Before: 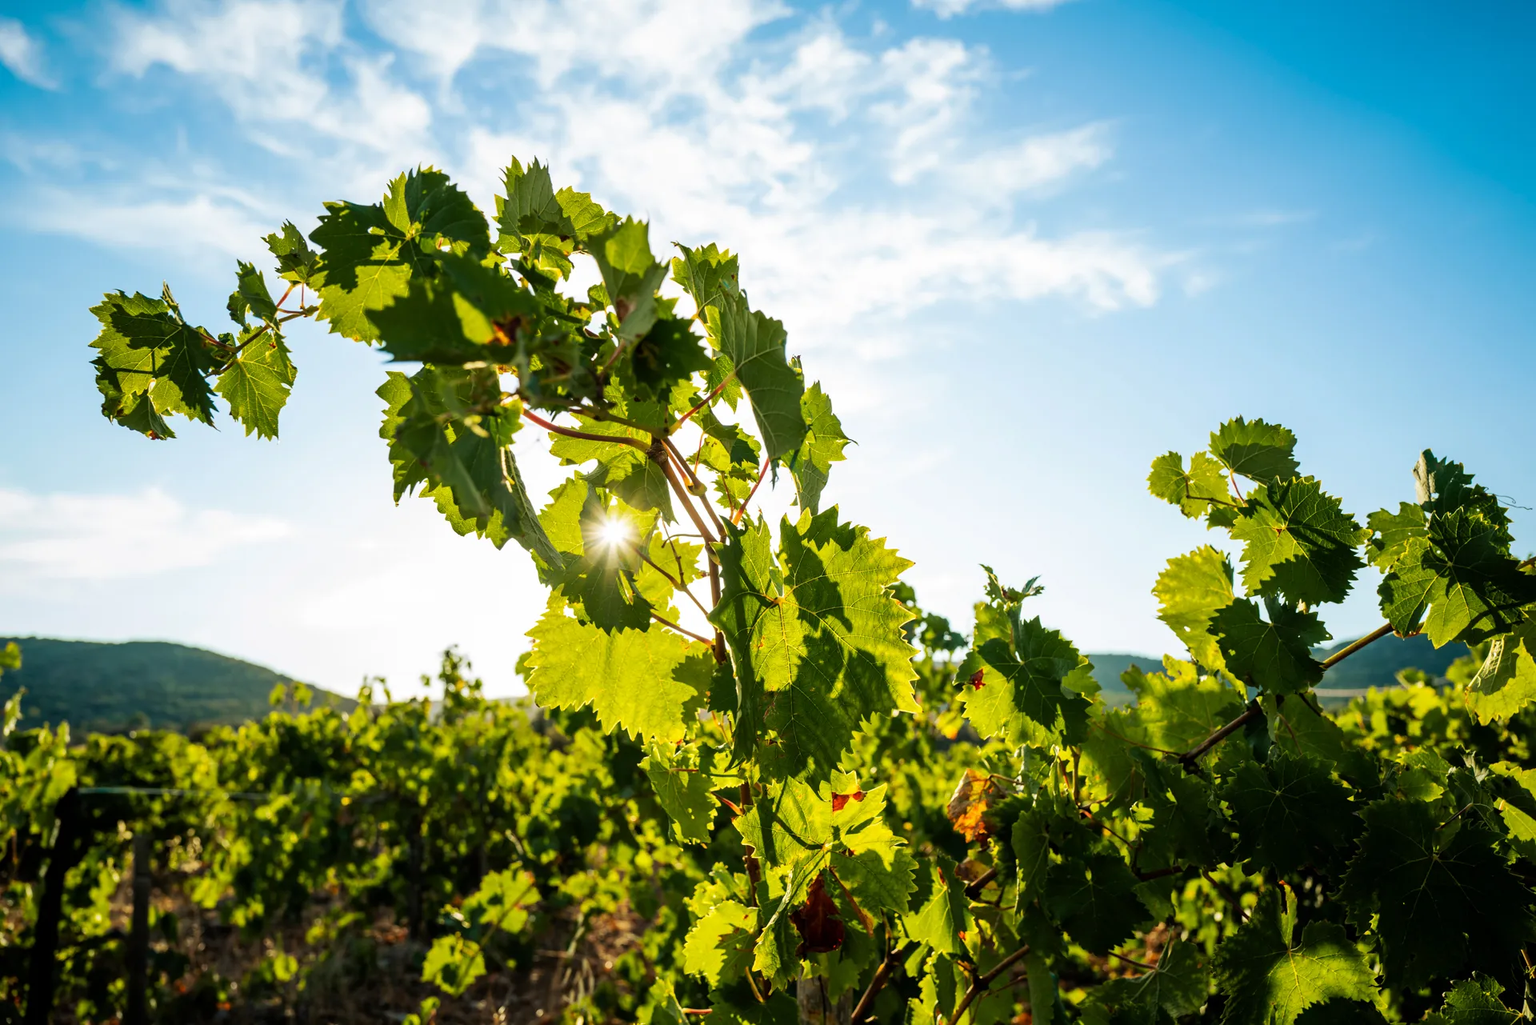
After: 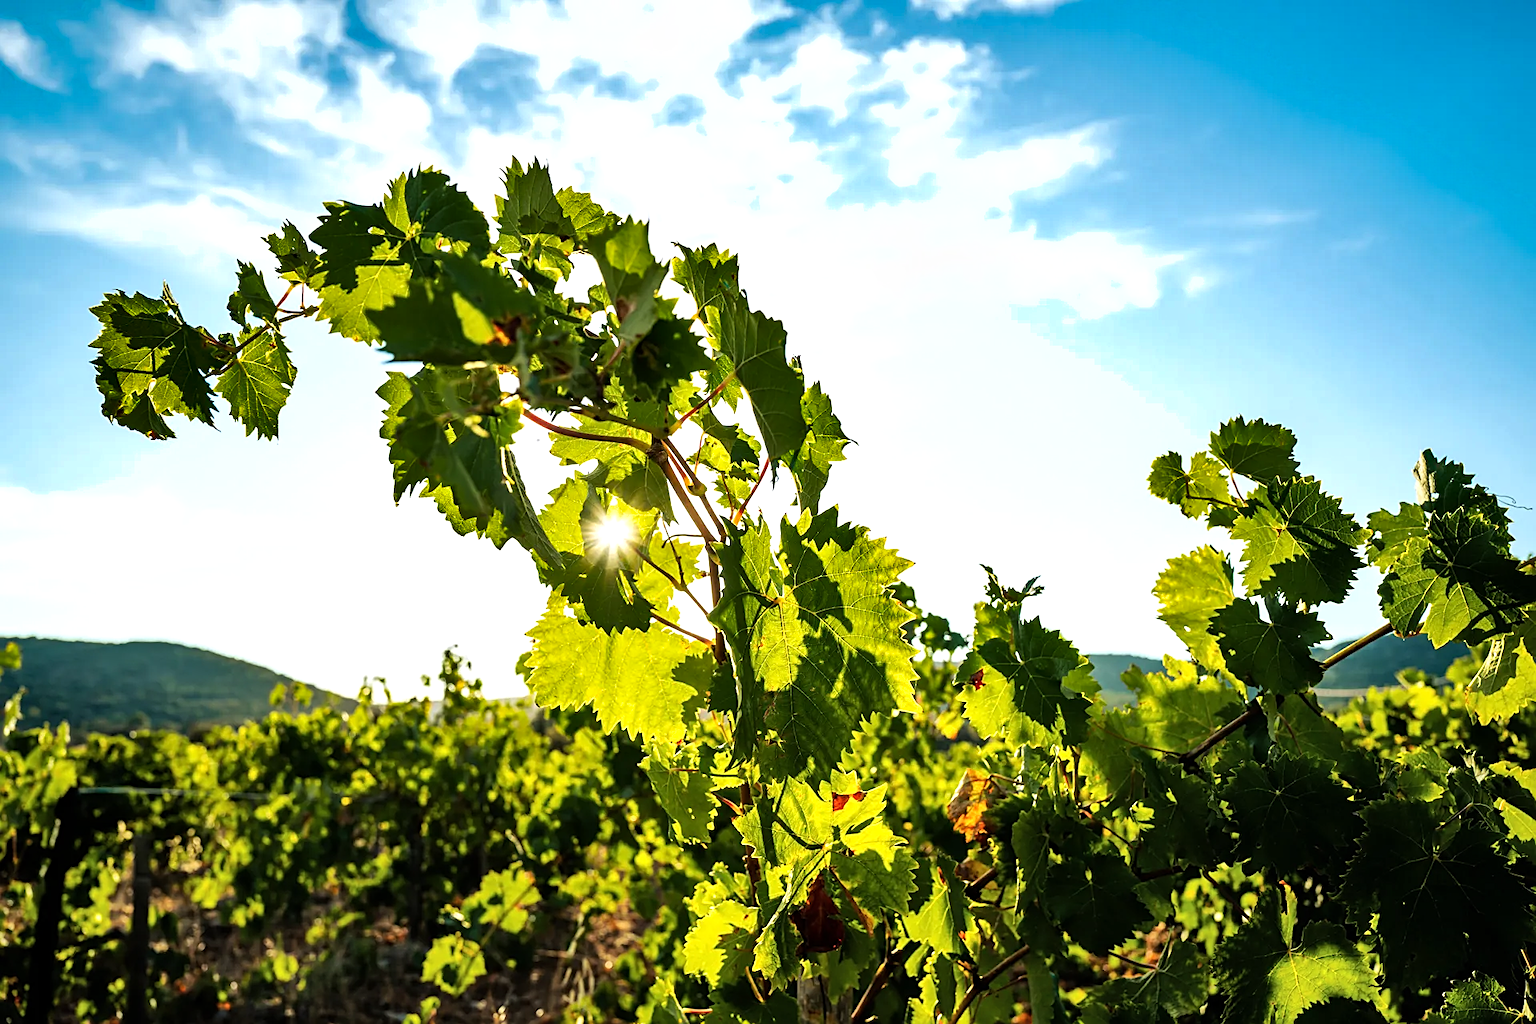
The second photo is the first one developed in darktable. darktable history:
tone equalizer: -8 EV -0.442 EV, -7 EV -0.387 EV, -6 EV -0.304 EV, -5 EV -0.255 EV, -3 EV 0.195 EV, -2 EV 0.344 EV, -1 EV 0.369 EV, +0 EV 0.426 EV
sharpen: on, module defaults
shadows and highlights: shadows 40.25, highlights -54.74, low approximation 0.01, soften with gaussian
